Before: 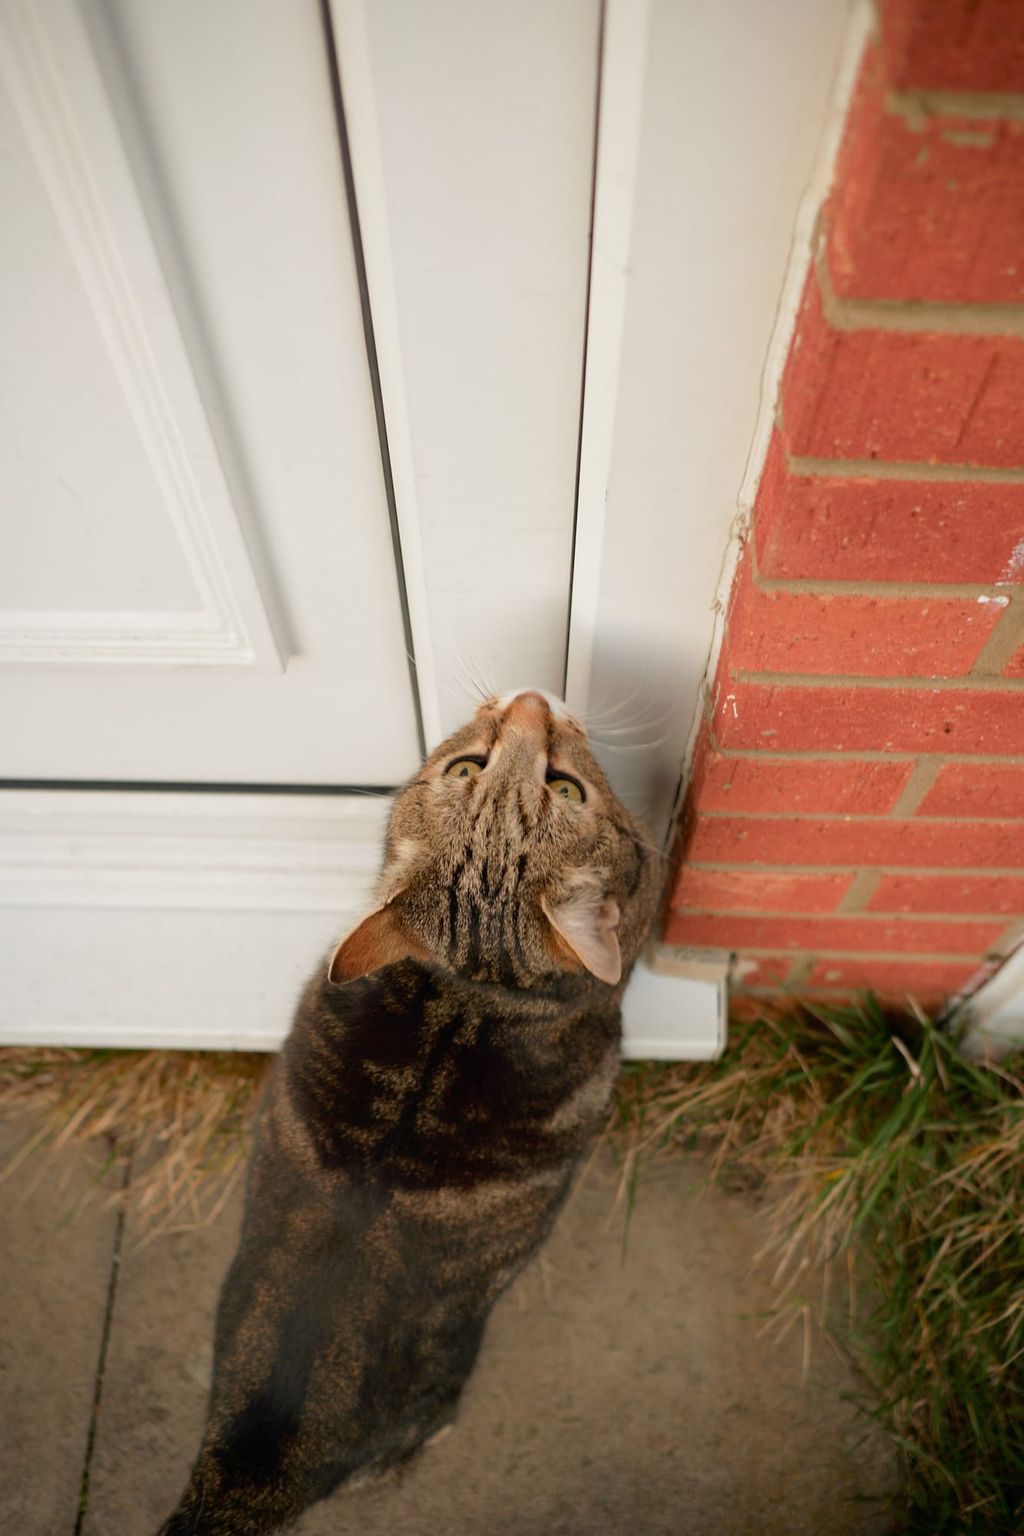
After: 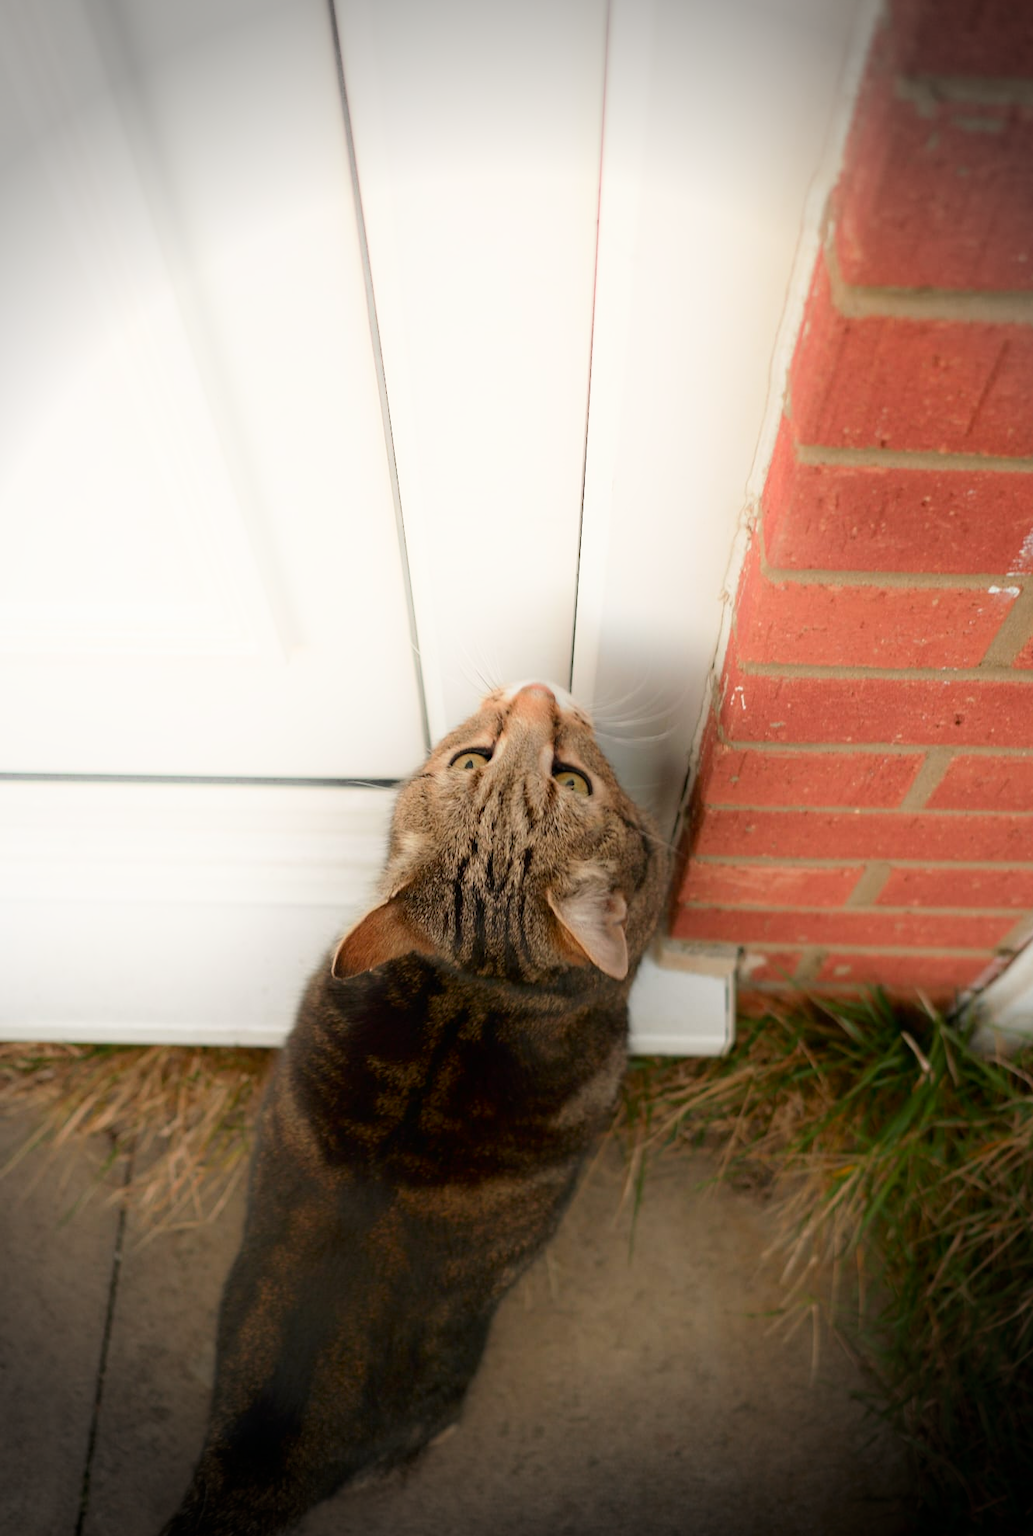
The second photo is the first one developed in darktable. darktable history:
crop: top 1.057%, right 0.119%
shadows and highlights: shadows -56.13, highlights 87.22, soften with gaussian
vignetting: fall-off start 77.08%, fall-off radius 27.04%, width/height ratio 0.972, unbound false
